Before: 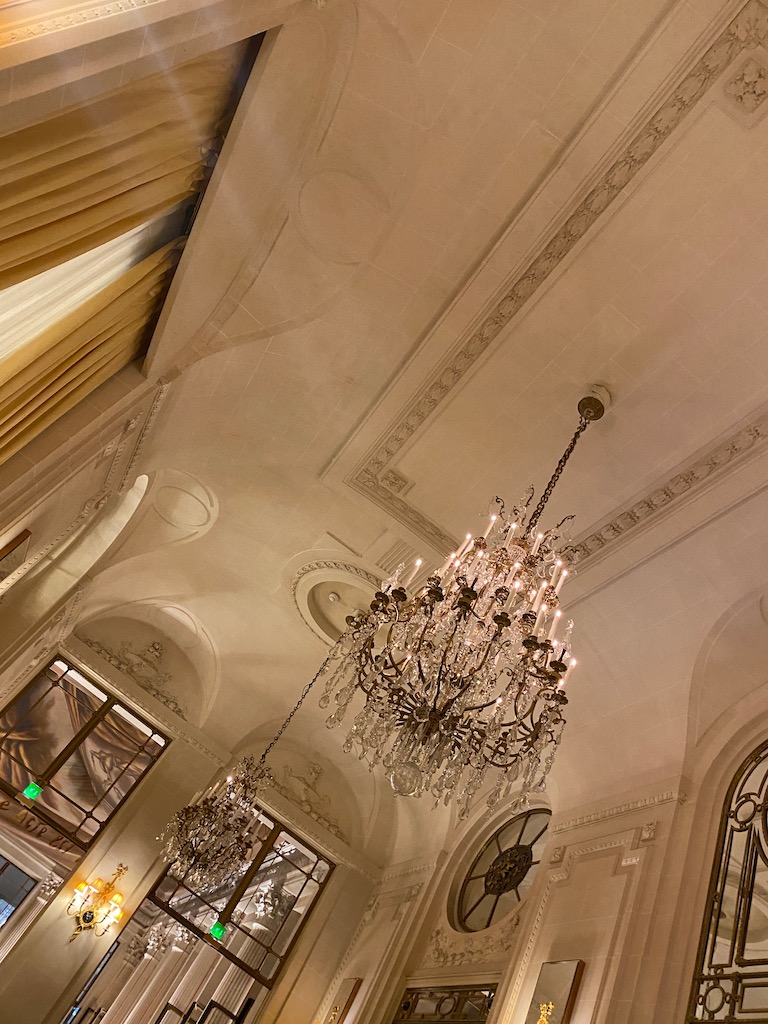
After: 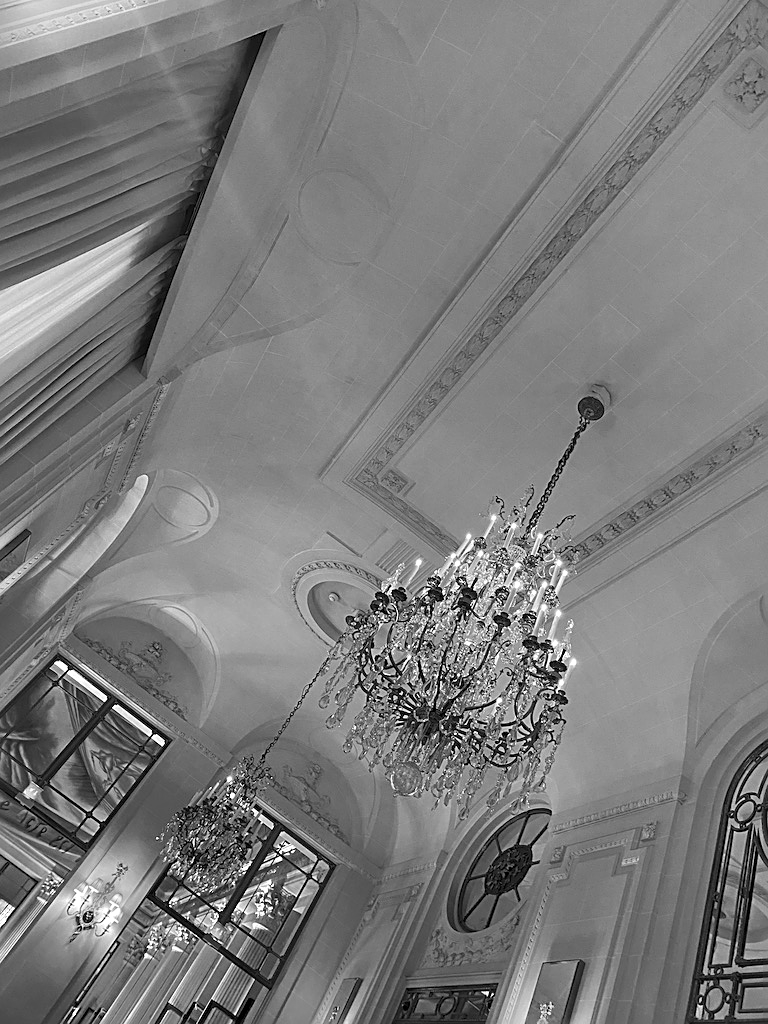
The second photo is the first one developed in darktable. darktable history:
color zones: curves: ch0 [(0, 0.613) (0.01, 0.613) (0.245, 0.448) (0.498, 0.529) (0.642, 0.665) (0.879, 0.777) (0.99, 0.613)]; ch1 [(0, 0) (0.143, 0) (0.286, 0) (0.429, 0) (0.571, 0) (0.714, 0) (0.857, 0)]
sharpen: on, module defaults
color calibration: illuminant as shot in camera, x 0.378, y 0.381, temperature 4094.97 K, saturation algorithm version 1 (2020)
